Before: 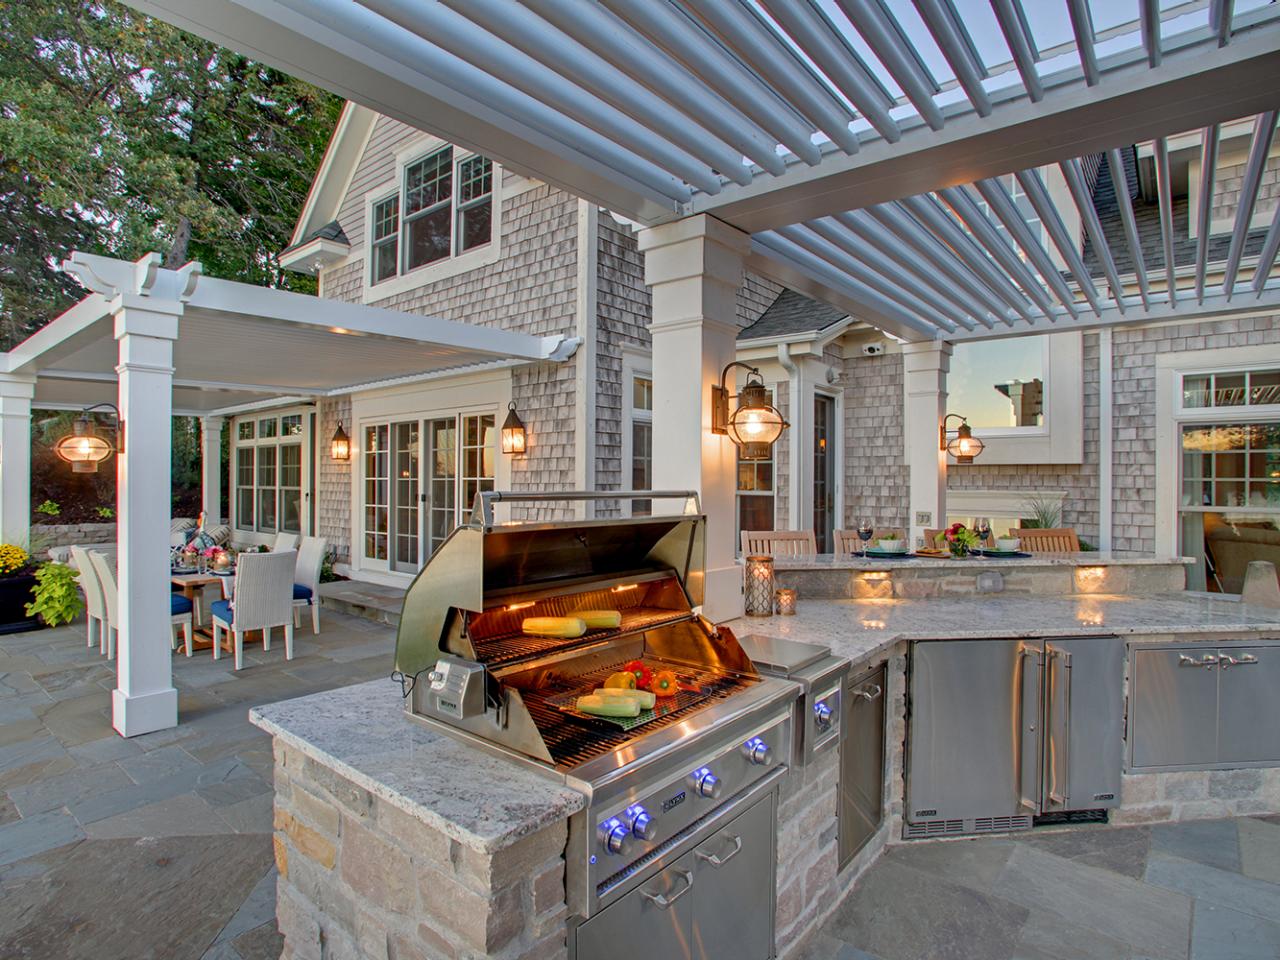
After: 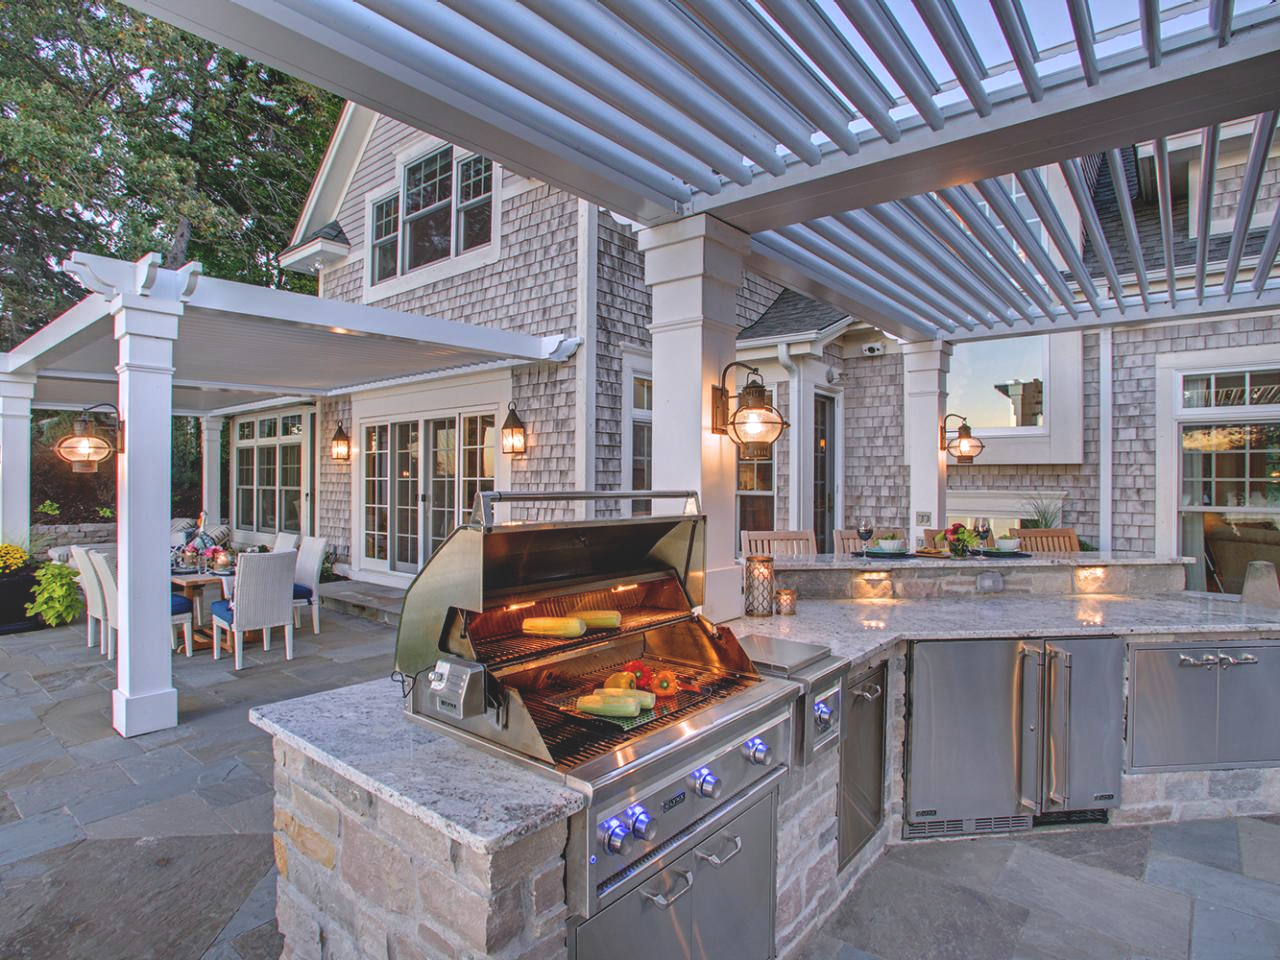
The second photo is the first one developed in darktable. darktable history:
exposure: black level correction -0.023, exposure -0.039 EV, compensate highlight preservation false
white balance: red 1.004, blue 1.096
local contrast: on, module defaults
